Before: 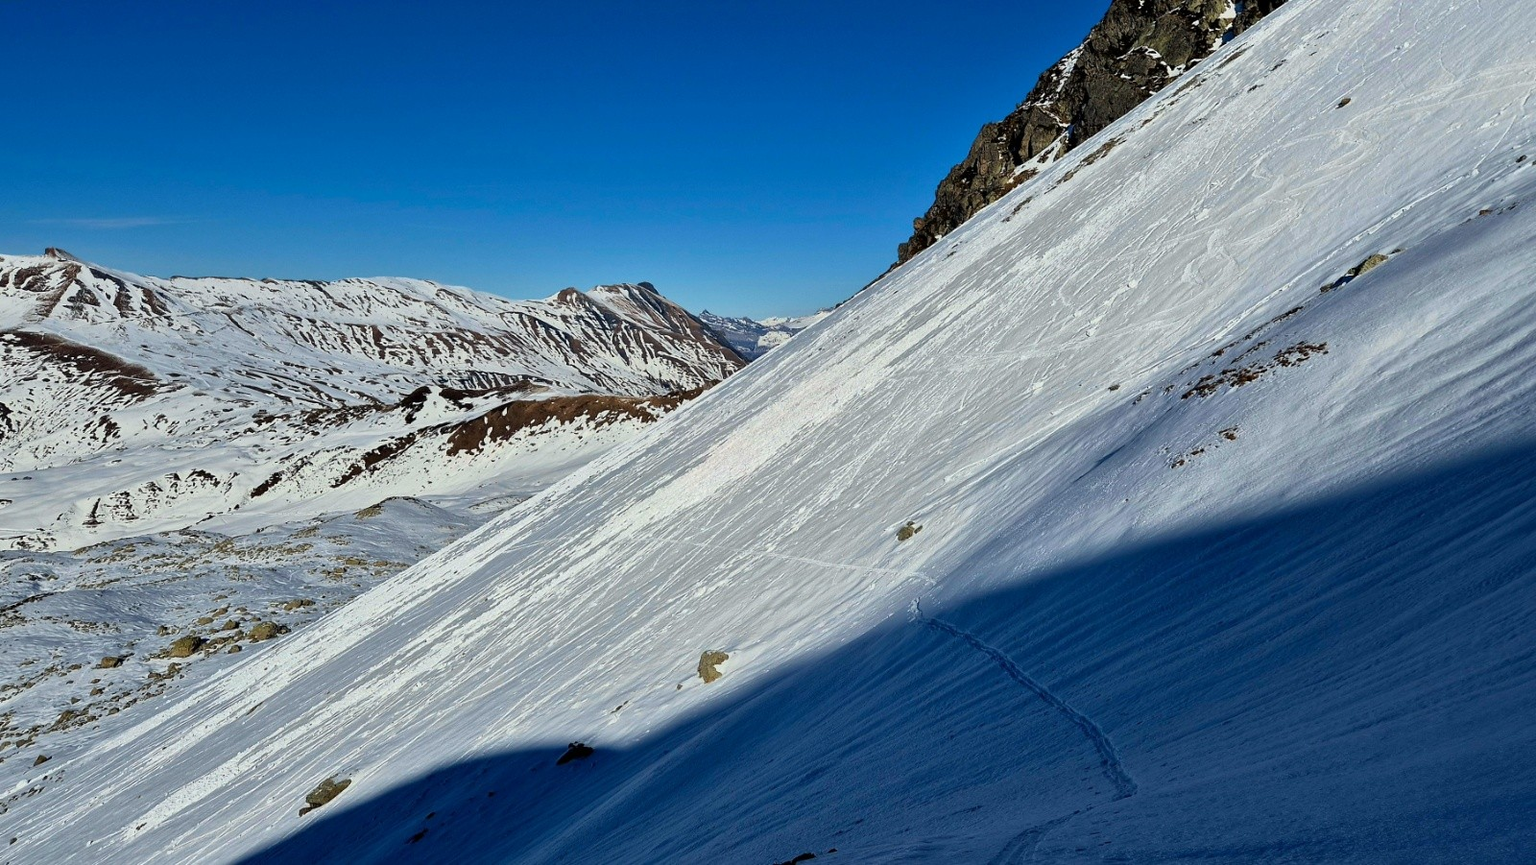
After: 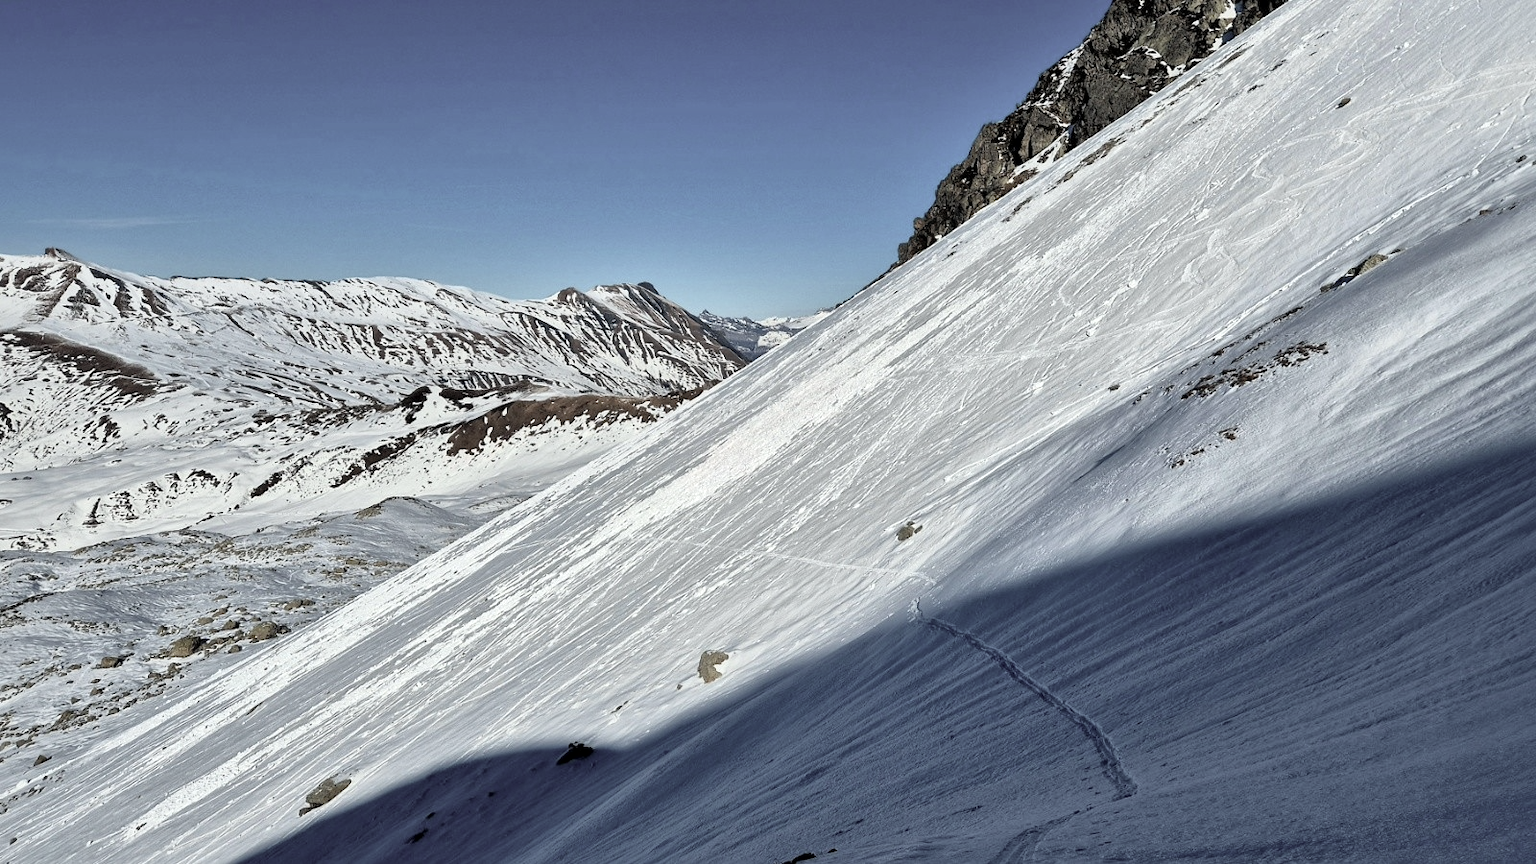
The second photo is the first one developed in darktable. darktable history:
local contrast: mode bilateral grid, contrast 20, coarseness 50, detail 159%, midtone range 0.2
contrast brightness saturation: brightness 0.18, saturation -0.5
